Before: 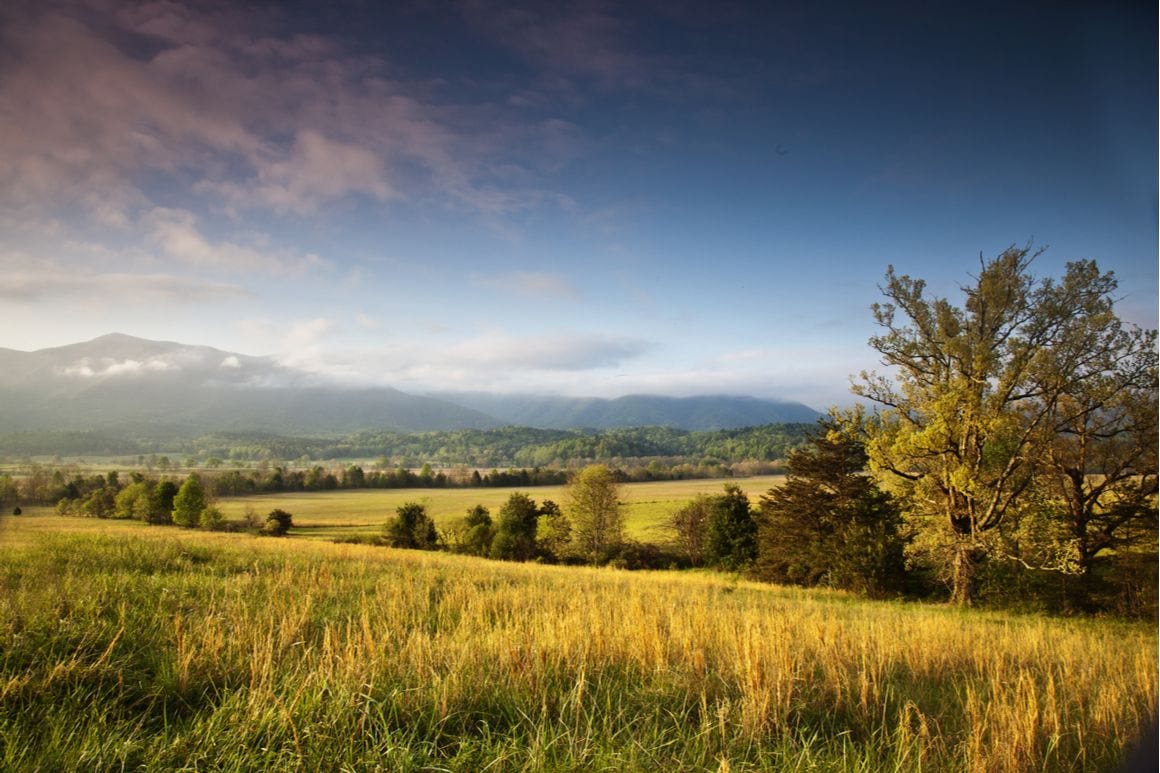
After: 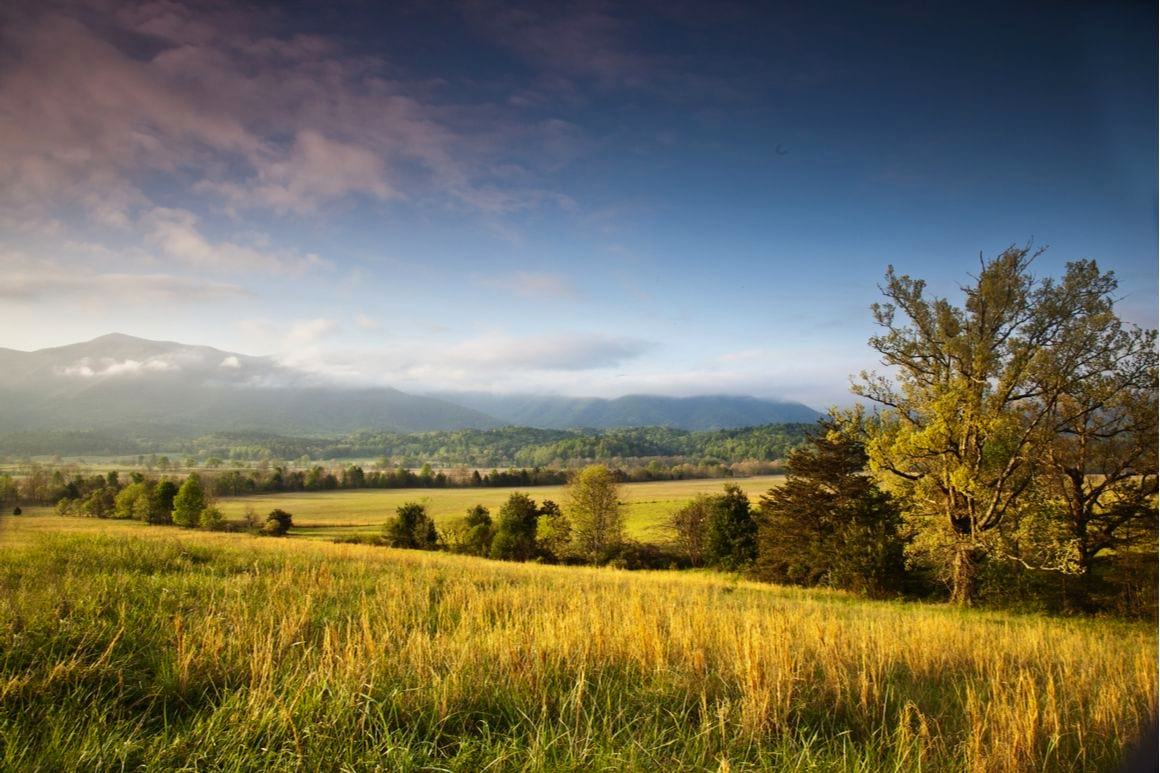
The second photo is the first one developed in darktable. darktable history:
contrast brightness saturation: contrast 0.042, saturation 0.066
